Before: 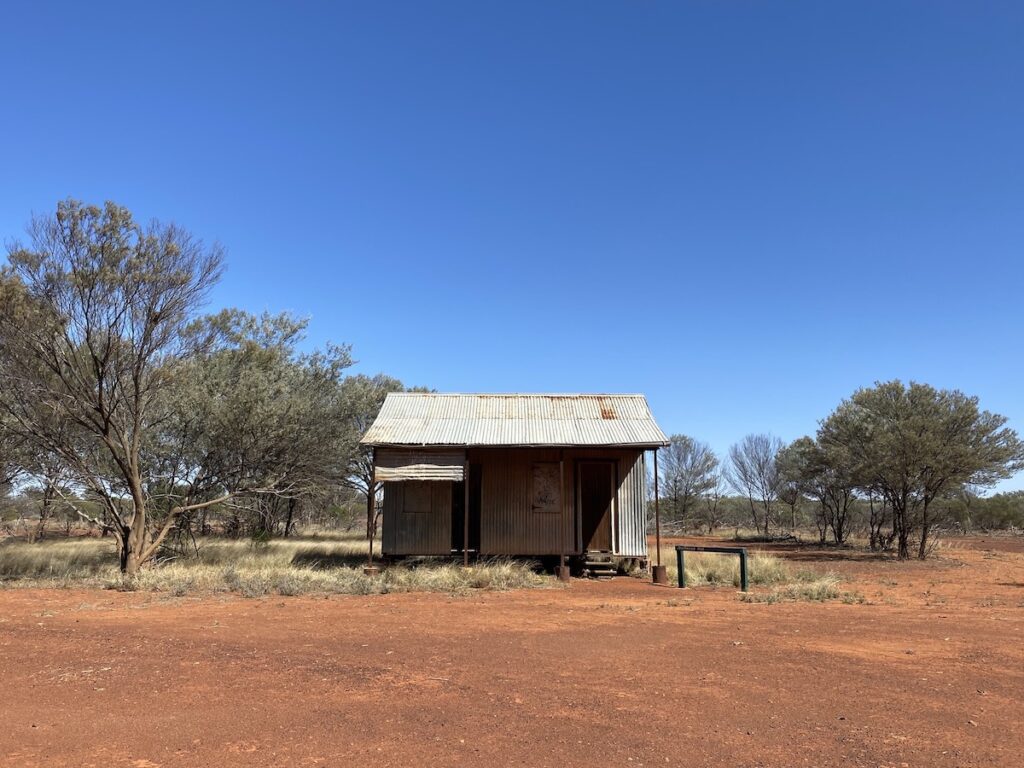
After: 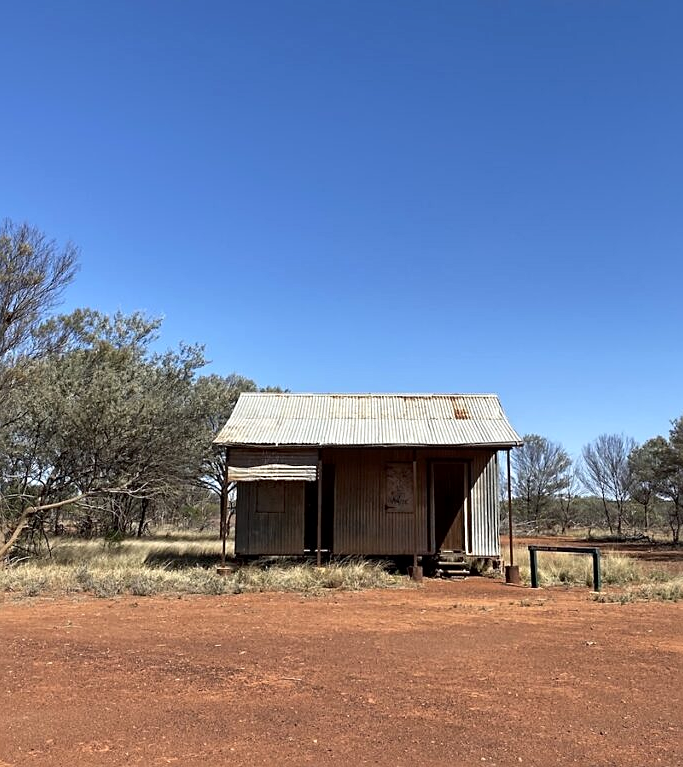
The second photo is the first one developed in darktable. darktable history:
crop and rotate: left 14.444%, right 18.845%
sharpen: on, module defaults
local contrast: mode bilateral grid, contrast 20, coarseness 49, detail 121%, midtone range 0.2
